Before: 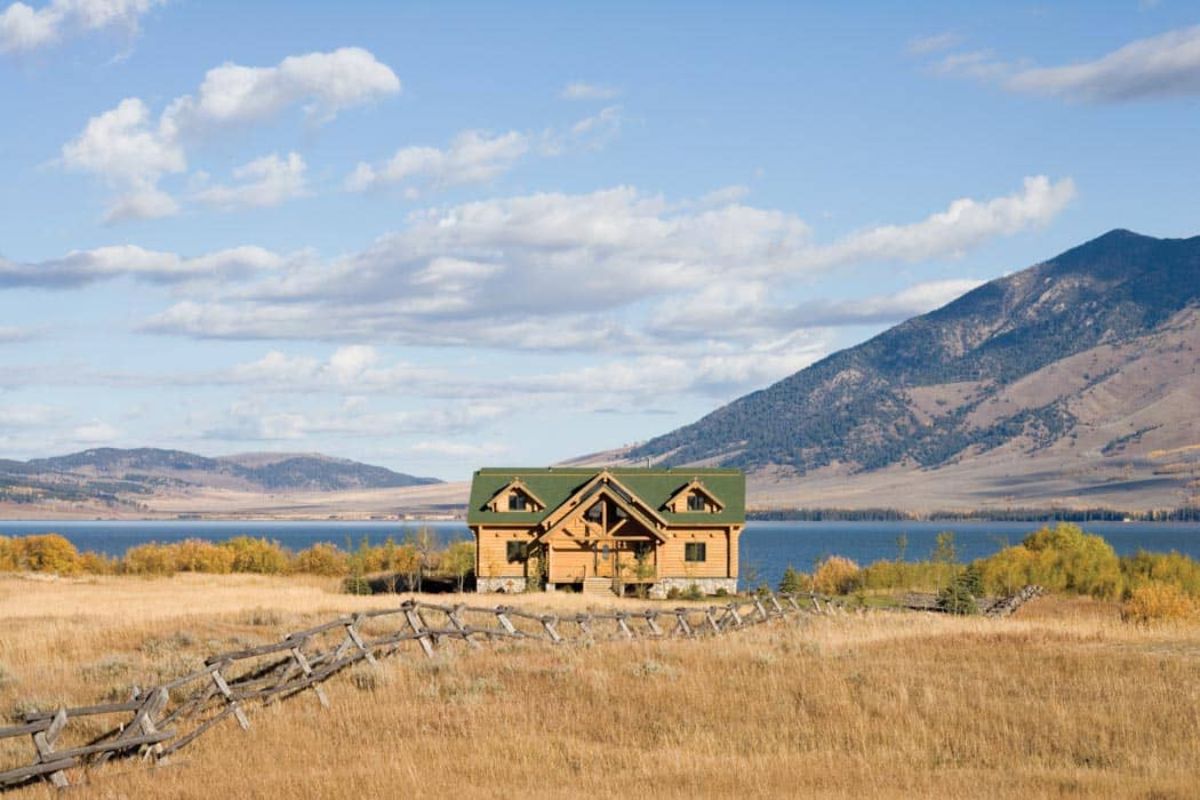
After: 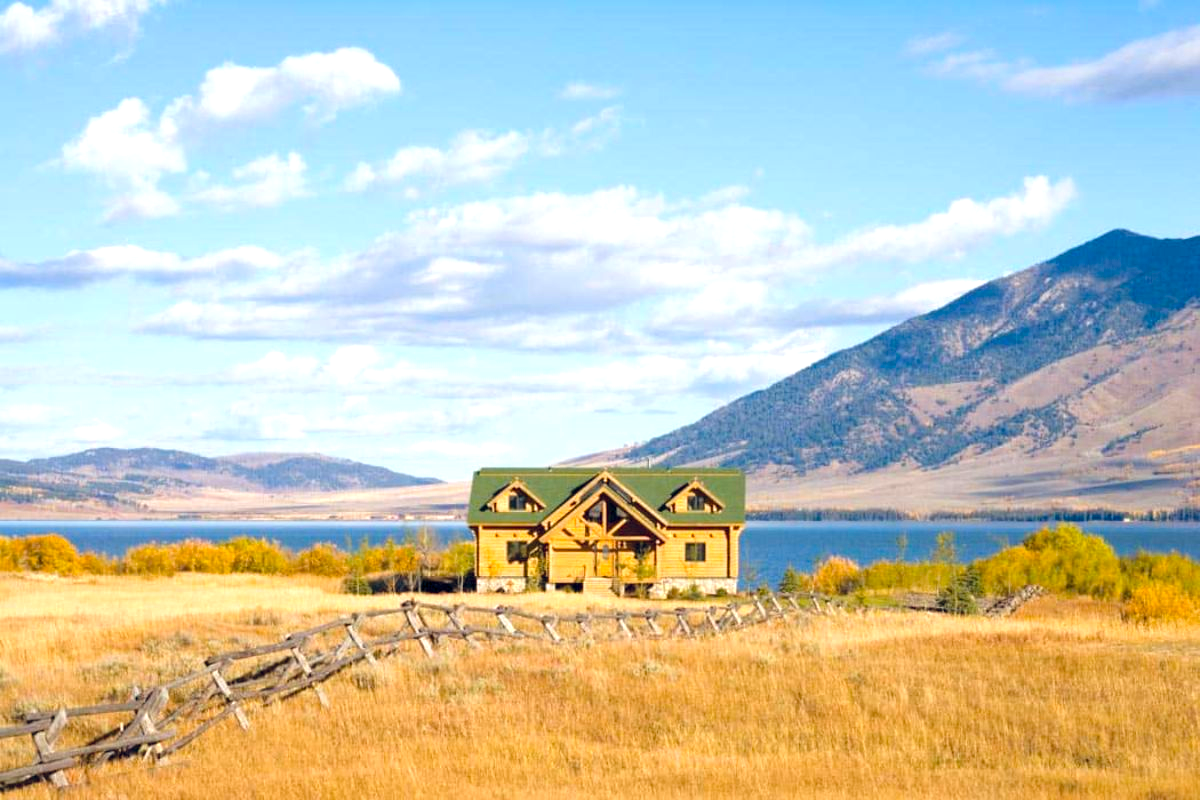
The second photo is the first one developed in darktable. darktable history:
exposure: exposure 0.201 EV, compensate exposure bias true, compensate highlight preservation false
color balance rgb: global offset › chroma 0.062%, global offset › hue 253.26°, perceptual saturation grading › global saturation 25.232%, perceptual brilliance grading › global brilliance 9.817%, perceptual brilliance grading › shadows 15.597%, global vibrance 20%
